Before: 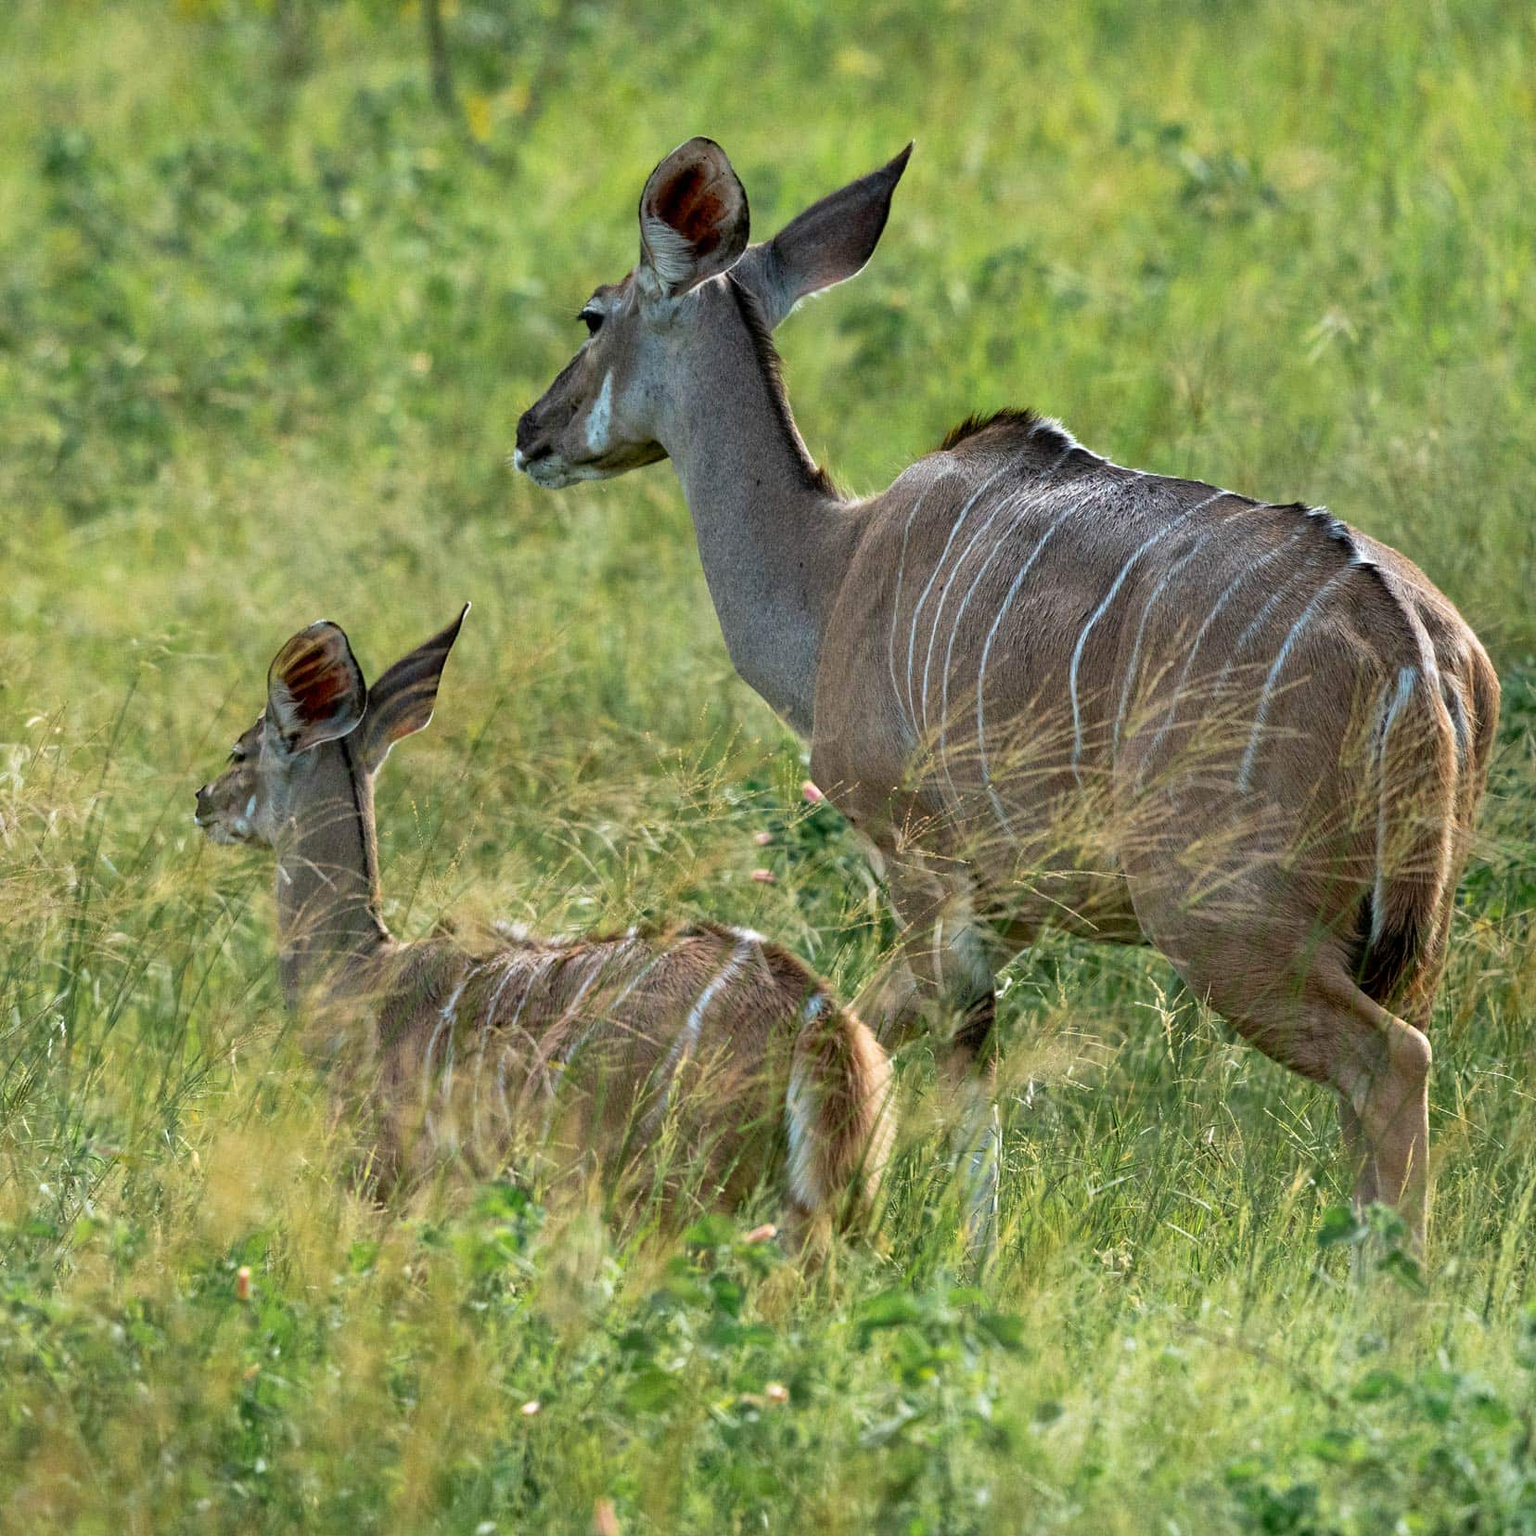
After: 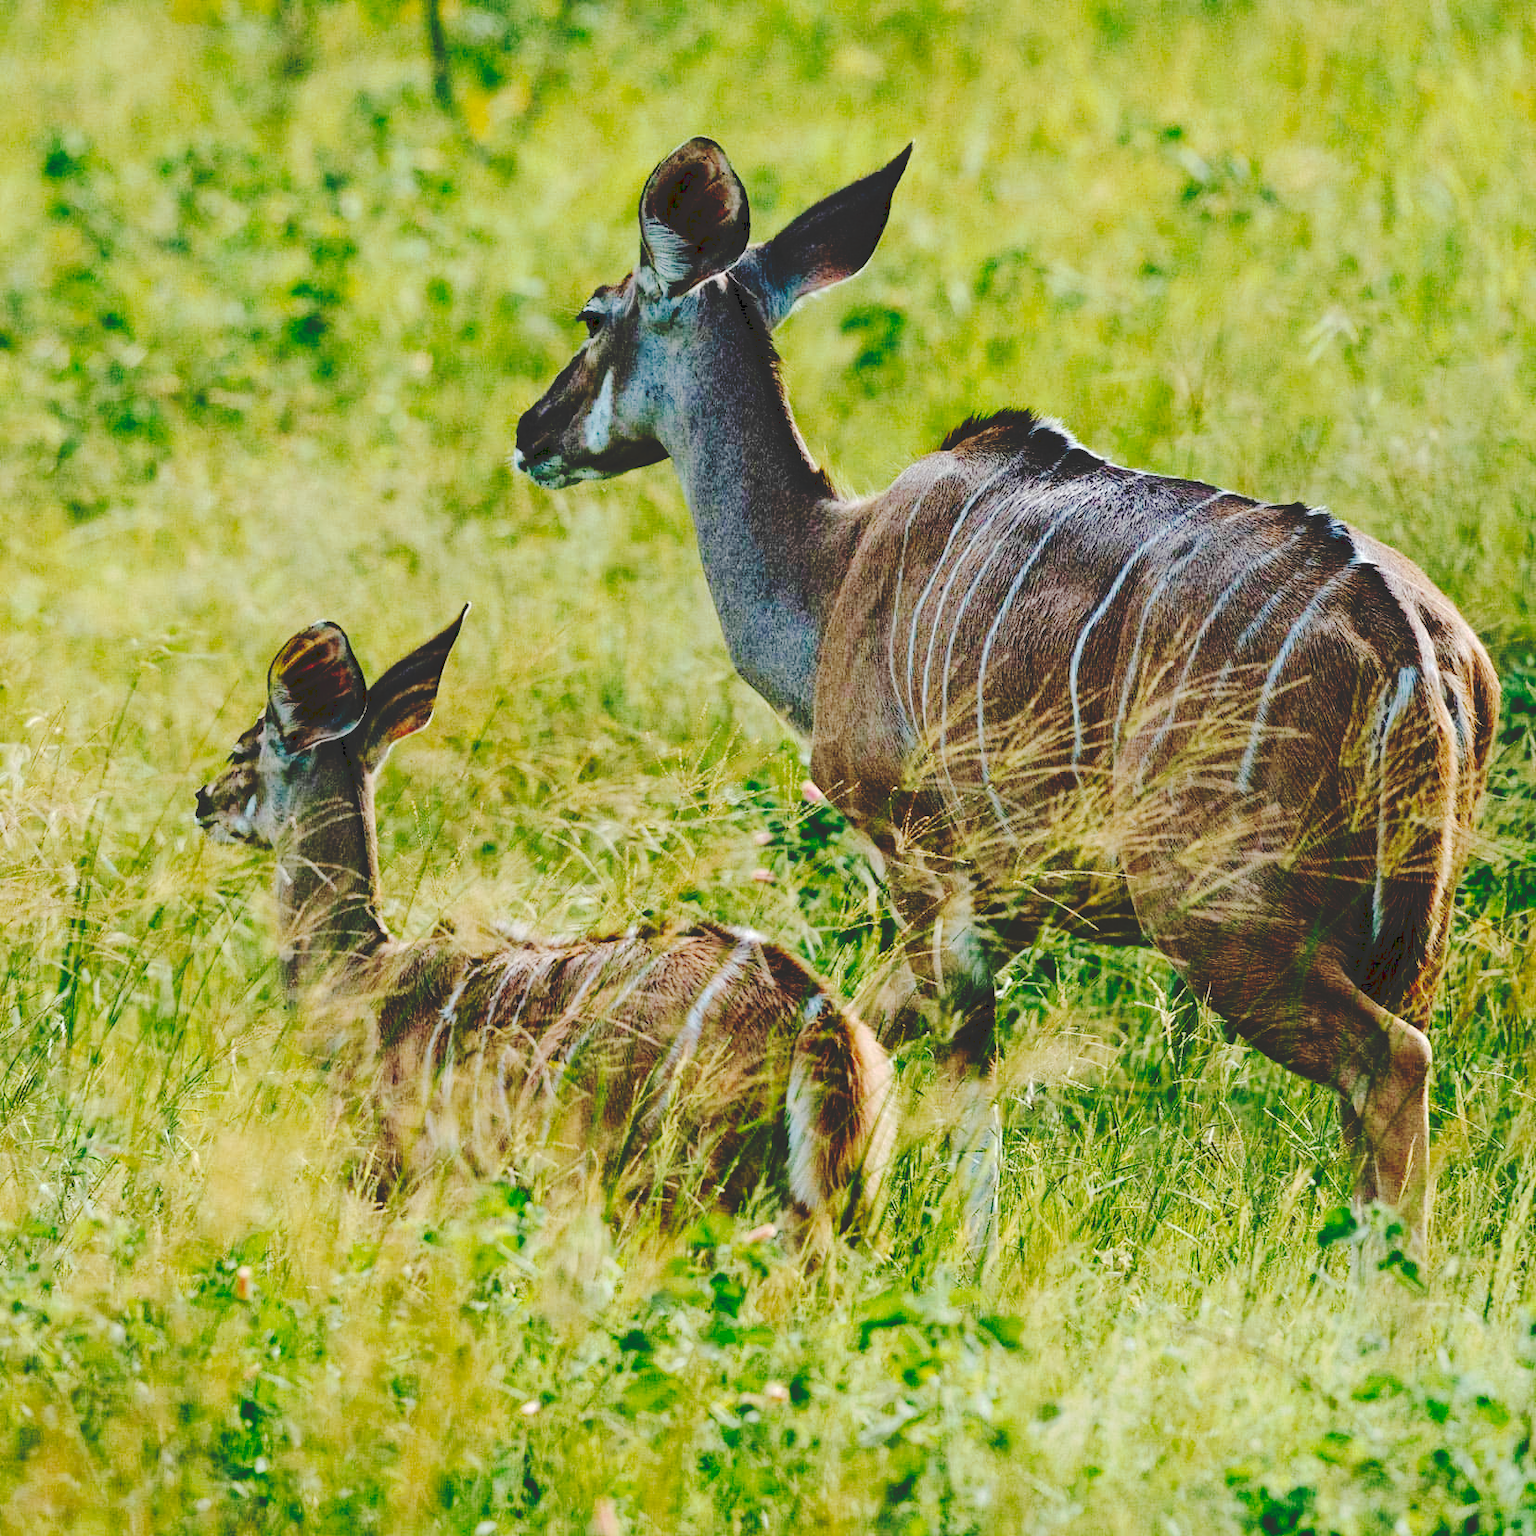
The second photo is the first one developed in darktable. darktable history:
tone curve: curves: ch0 [(0, 0) (0.003, 0.169) (0.011, 0.169) (0.025, 0.169) (0.044, 0.173) (0.069, 0.178) (0.1, 0.183) (0.136, 0.185) (0.177, 0.197) (0.224, 0.227) (0.277, 0.292) (0.335, 0.391) (0.399, 0.491) (0.468, 0.592) (0.543, 0.672) (0.623, 0.734) (0.709, 0.785) (0.801, 0.844) (0.898, 0.893) (1, 1)], preserve colors none
base curve: curves: ch0 [(0, 0) (0.073, 0.04) (0.157, 0.139) (0.492, 0.492) (0.758, 0.758) (1, 1)], preserve colors none
velvia: on, module defaults
